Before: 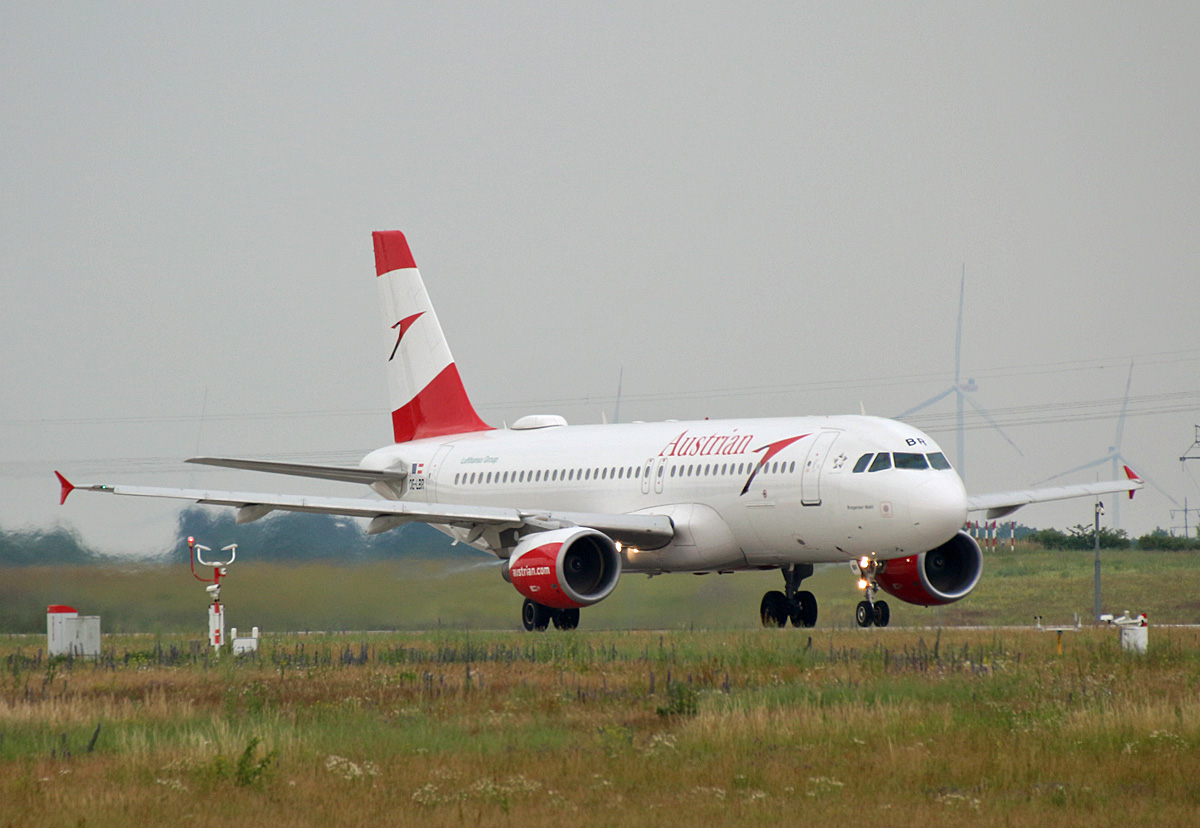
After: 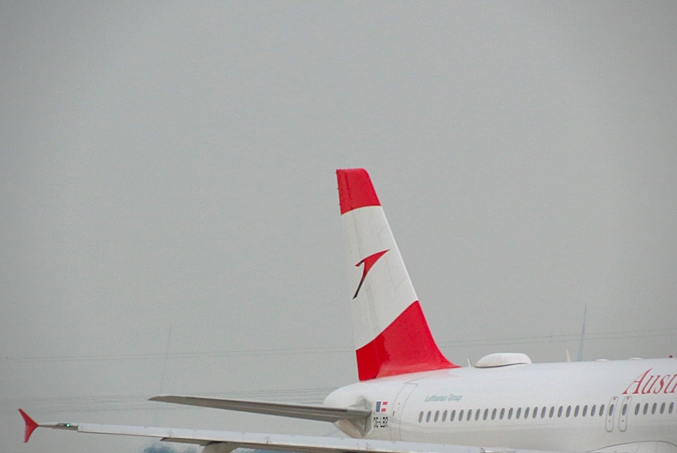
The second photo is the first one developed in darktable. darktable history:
crop and rotate: left 3.043%, top 7.636%, right 40.505%, bottom 37.545%
contrast brightness saturation: contrast -0.194, saturation 0.186
vignetting: fall-off radius 61.18%
